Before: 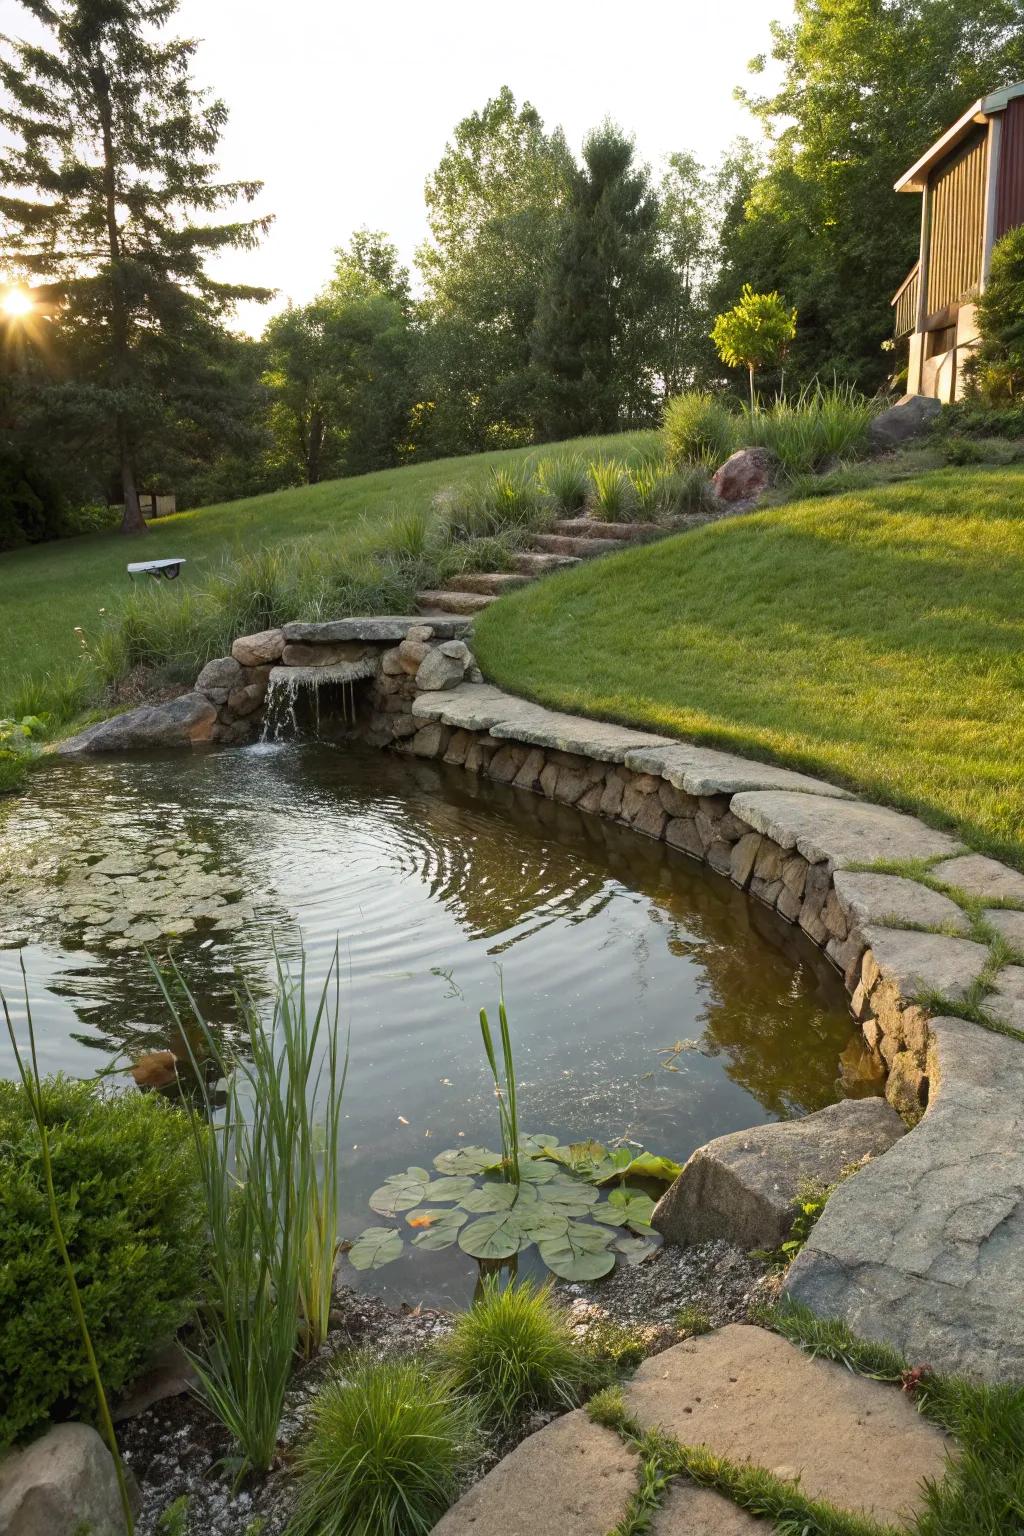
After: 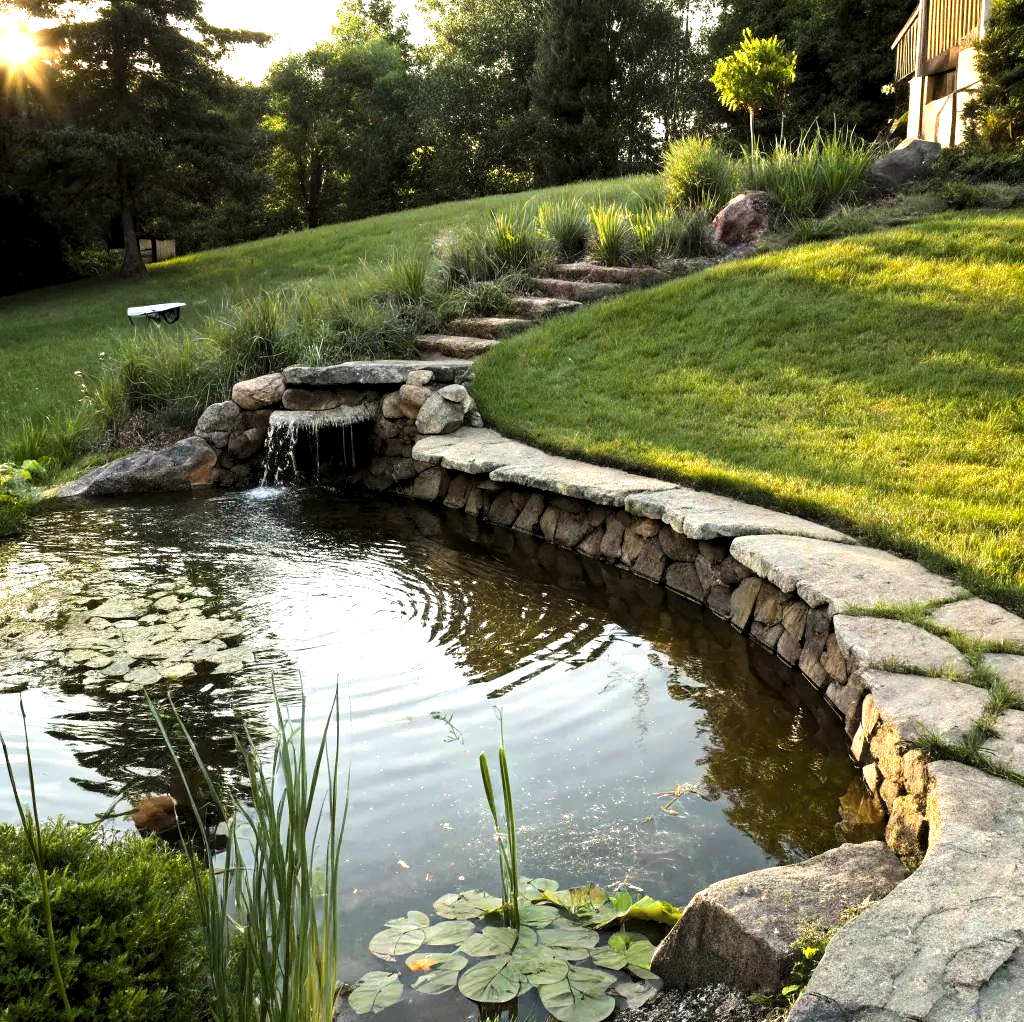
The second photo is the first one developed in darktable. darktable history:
tone equalizer: -8 EV -0.75 EV, -7 EV -0.7 EV, -6 EV -0.6 EV, -5 EV -0.4 EV, -3 EV 0.4 EV, -2 EV 0.6 EV, -1 EV 0.7 EV, +0 EV 0.75 EV, edges refinement/feathering 500, mask exposure compensation -1.57 EV, preserve details no
crop: top 16.727%, bottom 16.727%
levels: levels [0.055, 0.477, 0.9]
